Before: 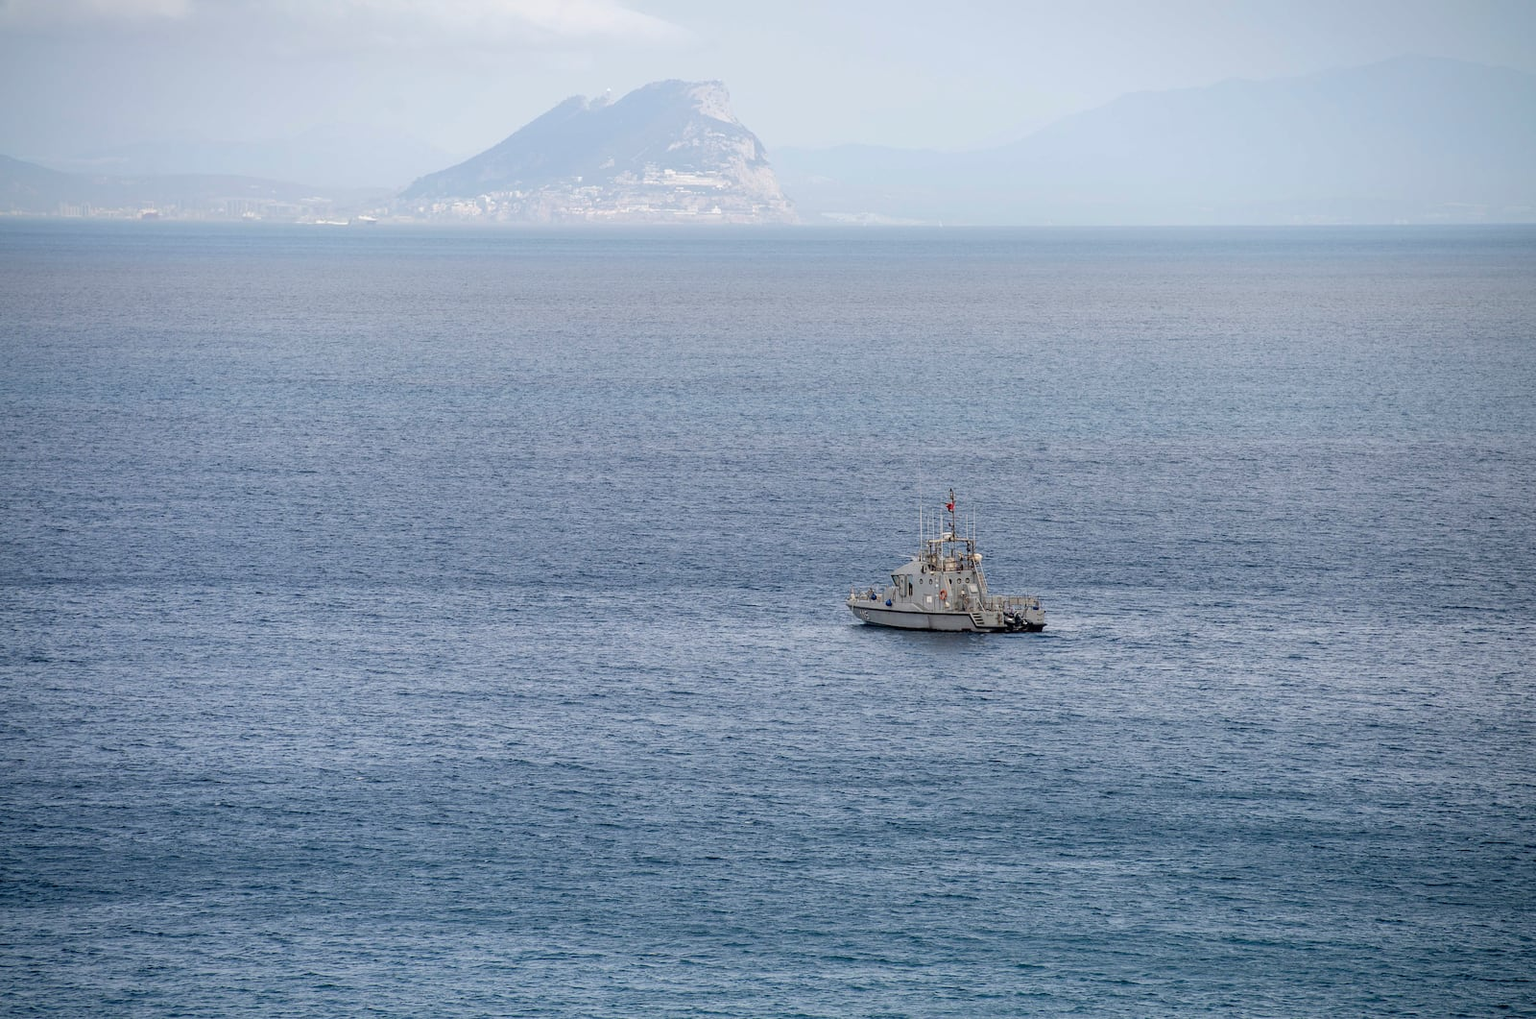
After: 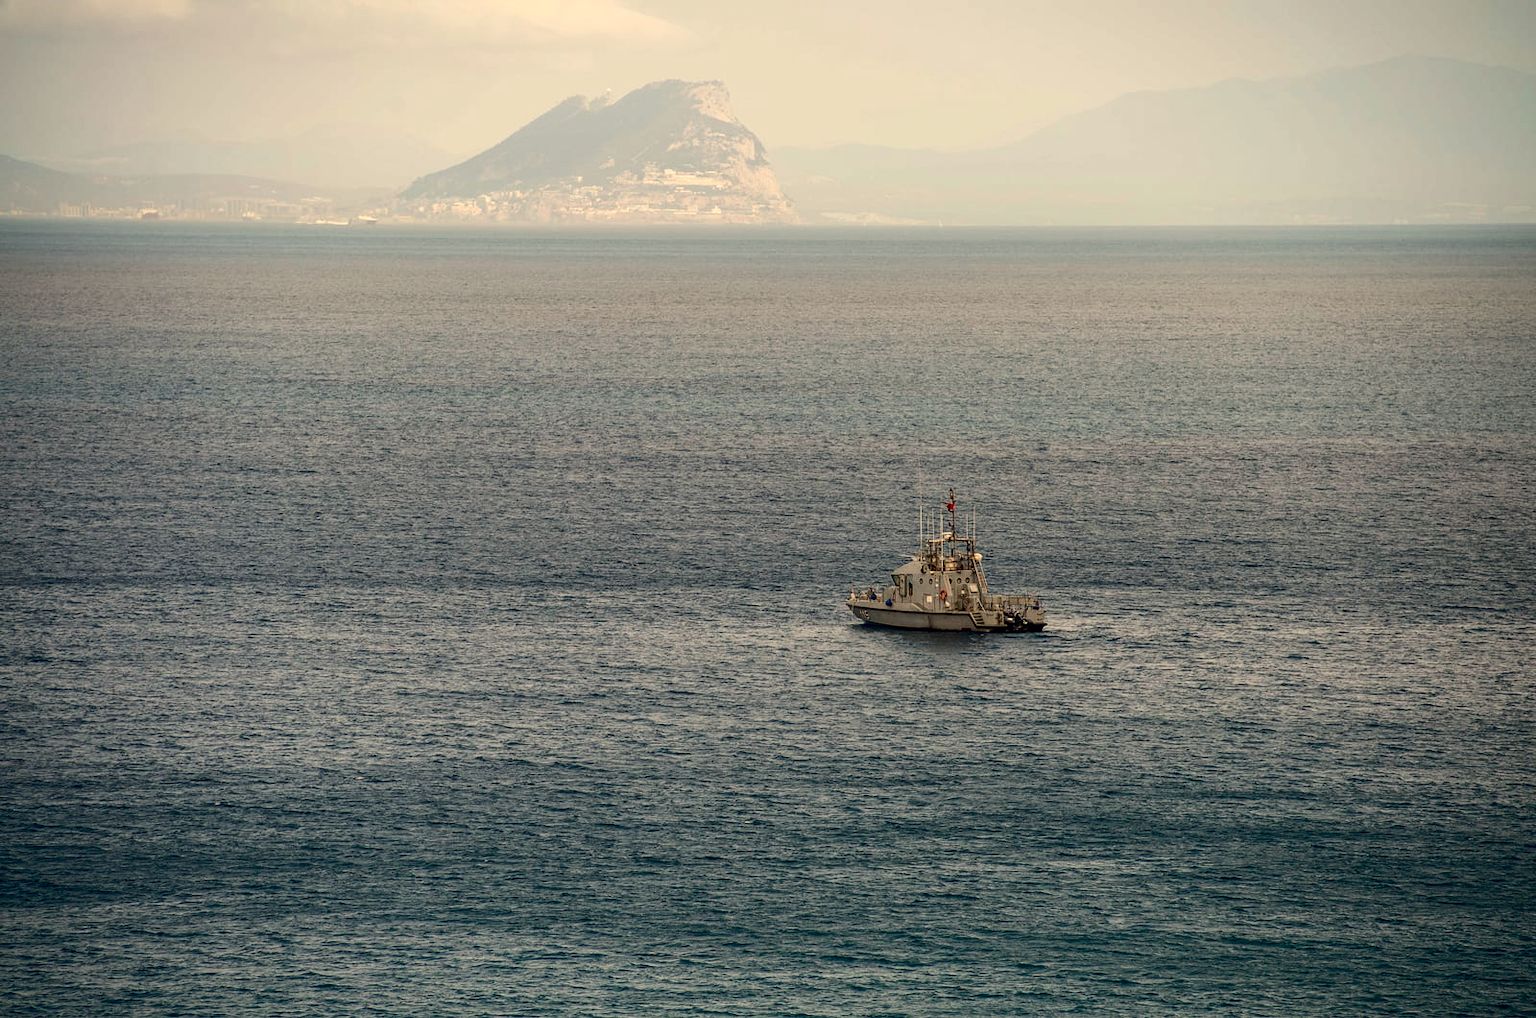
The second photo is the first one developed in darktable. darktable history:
white balance: red 1.123, blue 0.83
contrast brightness saturation: contrast 0.19, brightness -0.24, saturation 0.11
